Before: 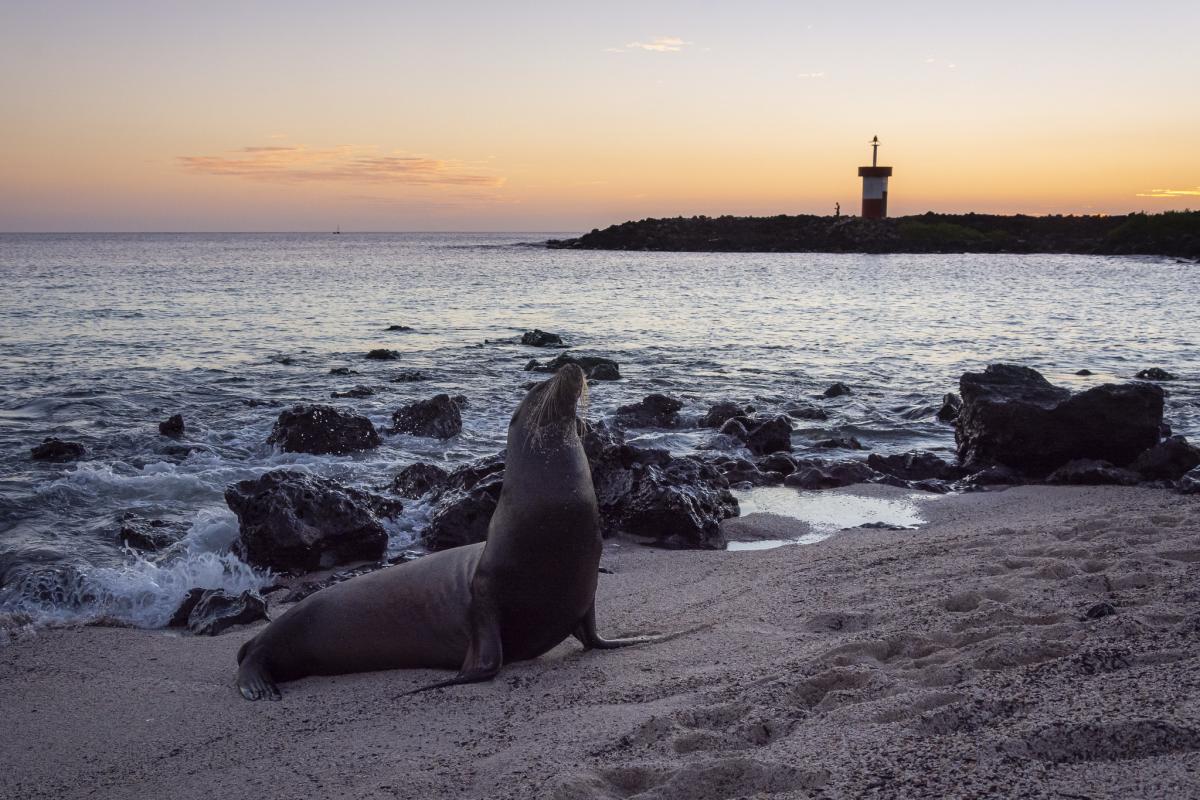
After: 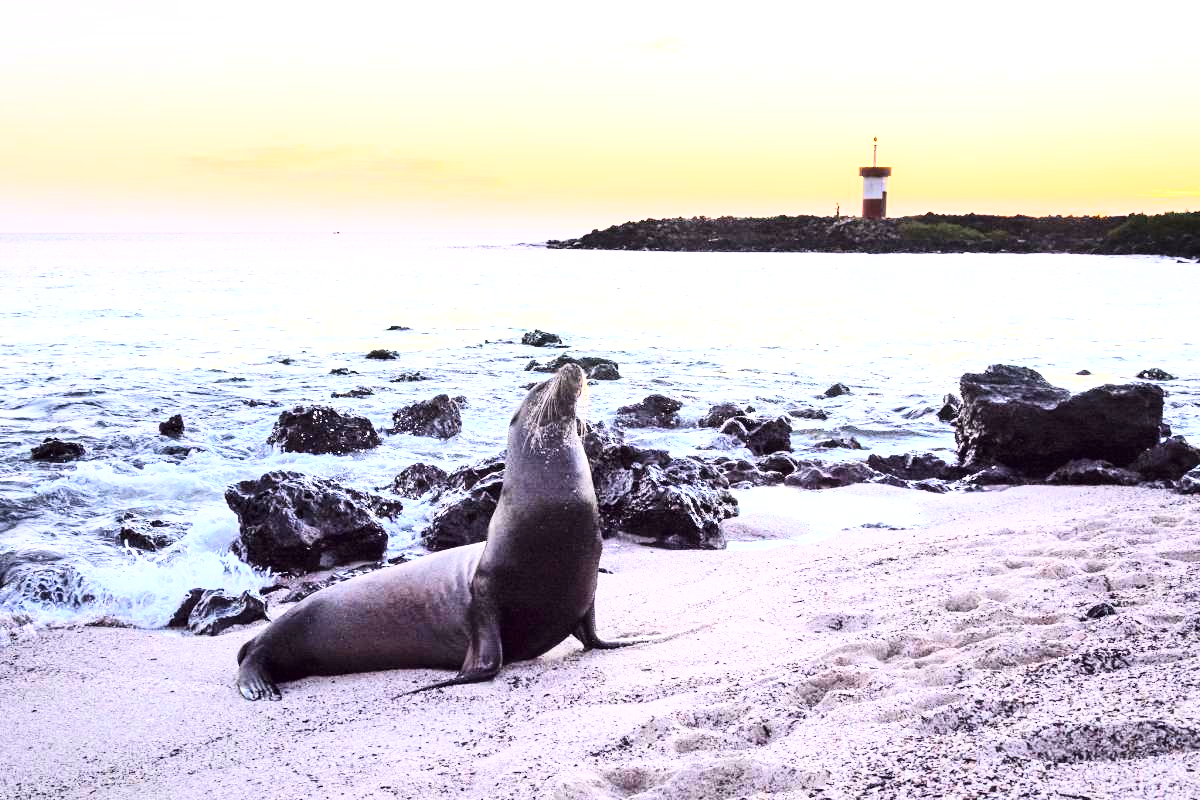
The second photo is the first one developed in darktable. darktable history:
contrast brightness saturation: contrast 0.136
base curve: curves: ch0 [(0, 0) (0.007, 0.004) (0.027, 0.03) (0.046, 0.07) (0.207, 0.54) (0.442, 0.872) (0.673, 0.972) (1, 1)]
exposure: black level correction 0.001, exposure 1.733 EV, compensate highlight preservation false
